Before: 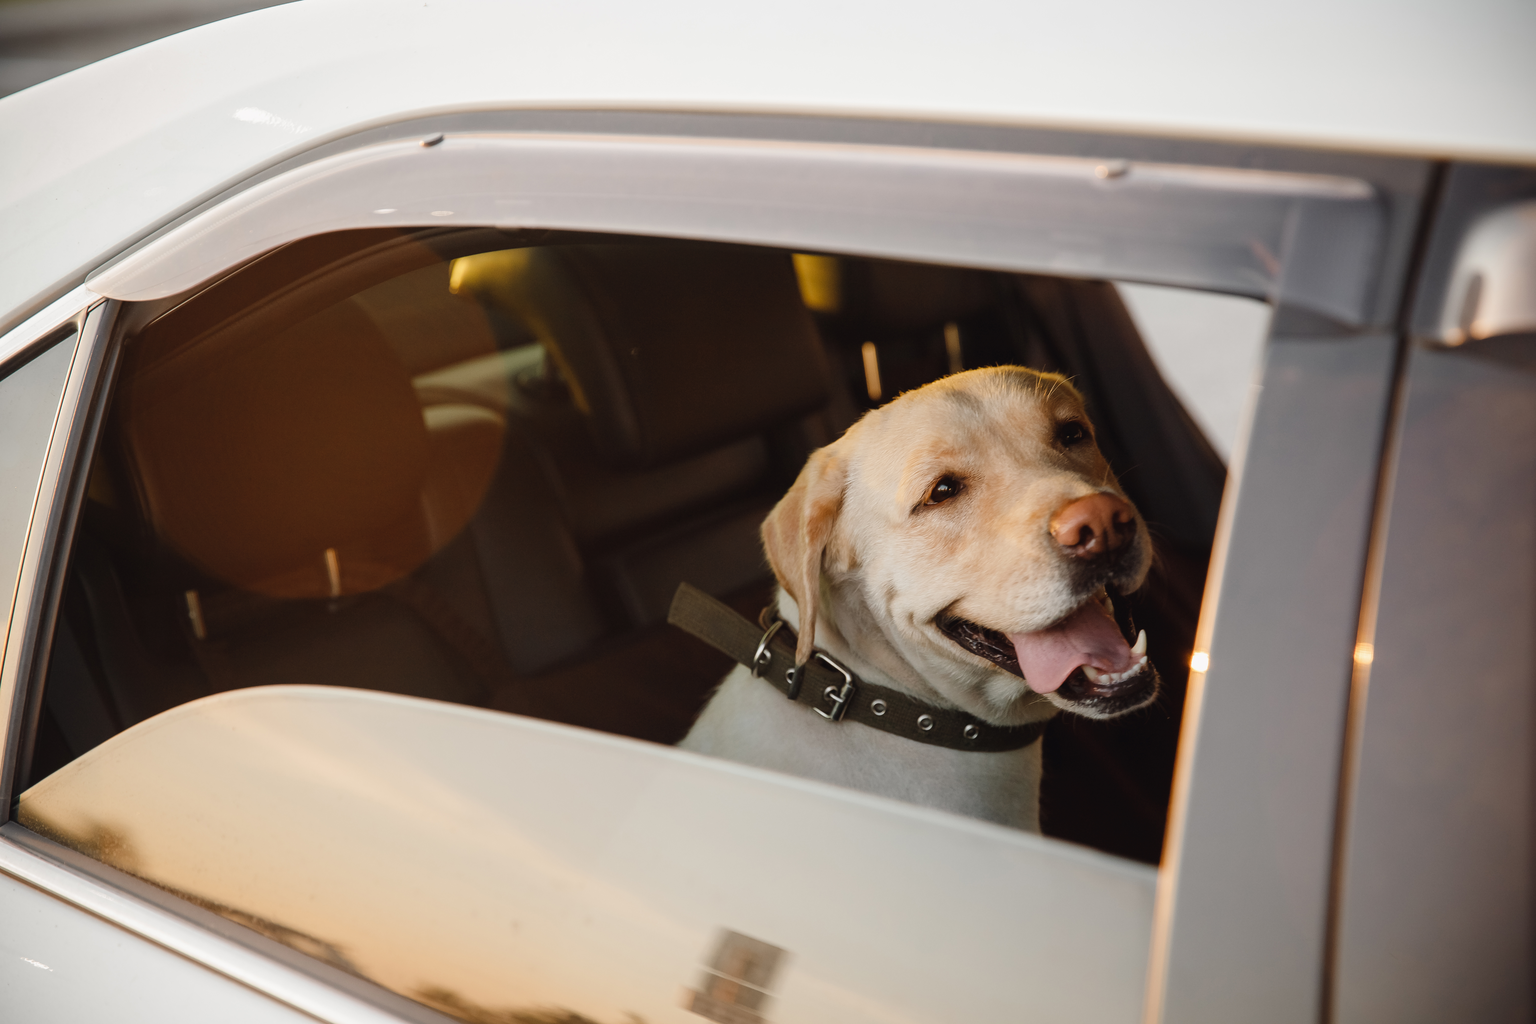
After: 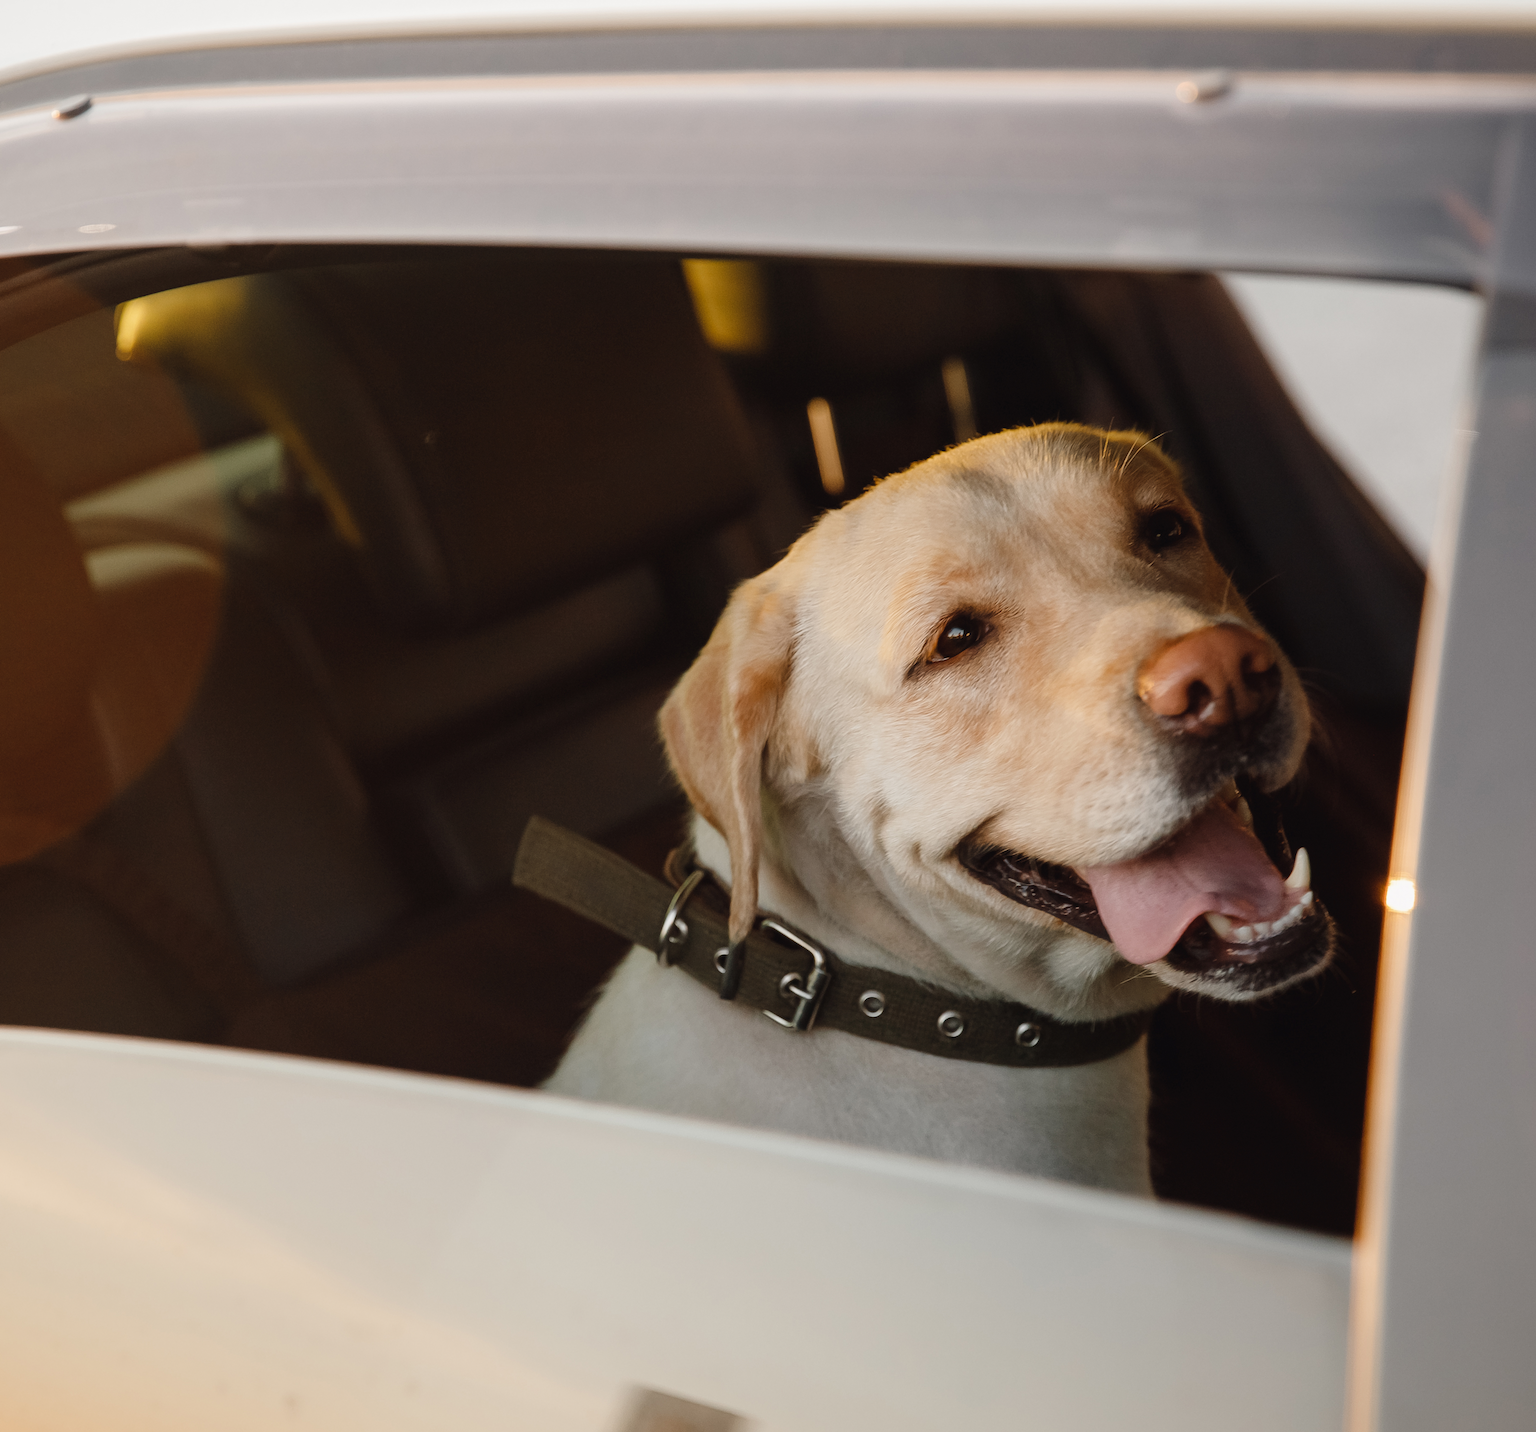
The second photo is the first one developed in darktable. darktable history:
base curve: curves: ch0 [(0, 0) (0.303, 0.277) (1, 1)]
rotate and perspective: rotation -3.52°, crop left 0.036, crop right 0.964, crop top 0.081, crop bottom 0.919
crop and rotate: left 22.918%, top 5.629%, right 14.711%, bottom 2.247%
